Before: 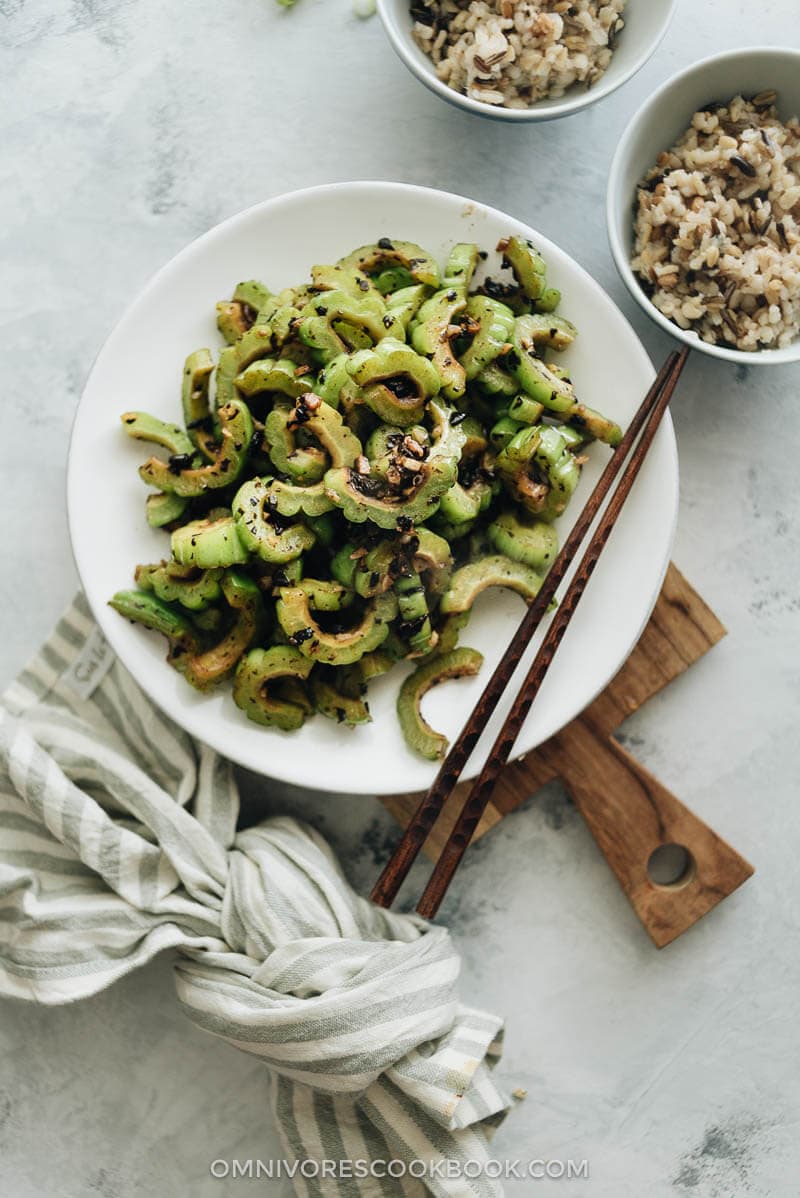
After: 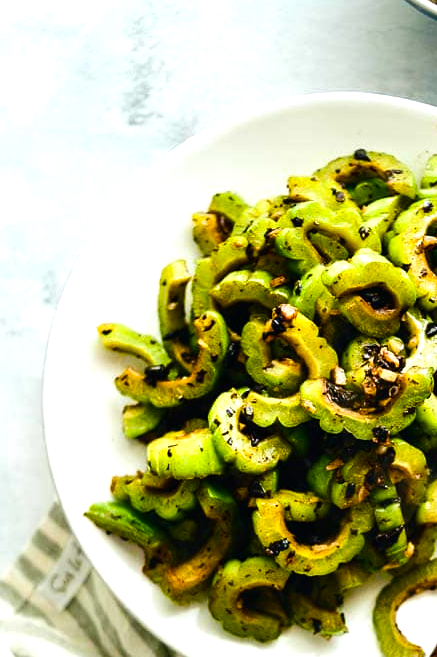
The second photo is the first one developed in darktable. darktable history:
tone equalizer: -8 EV -0.75 EV, -7 EV -0.7 EV, -6 EV -0.6 EV, -5 EV -0.4 EV, -3 EV 0.4 EV, -2 EV 0.6 EV, -1 EV 0.7 EV, +0 EV 0.75 EV, edges refinement/feathering 500, mask exposure compensation -1.57 EV, preserve details no
color balance rgb: perceptual saturation grading › global saturation 20%, perceptual saturation grading › highlights -25%, perceptual saturation grading › shadows 25%, global vibrance 50%
crop and rotate: left 3.047%, top 7.509%, right 42.236%, bottom 37.598%
color balance: output saturation 120%
